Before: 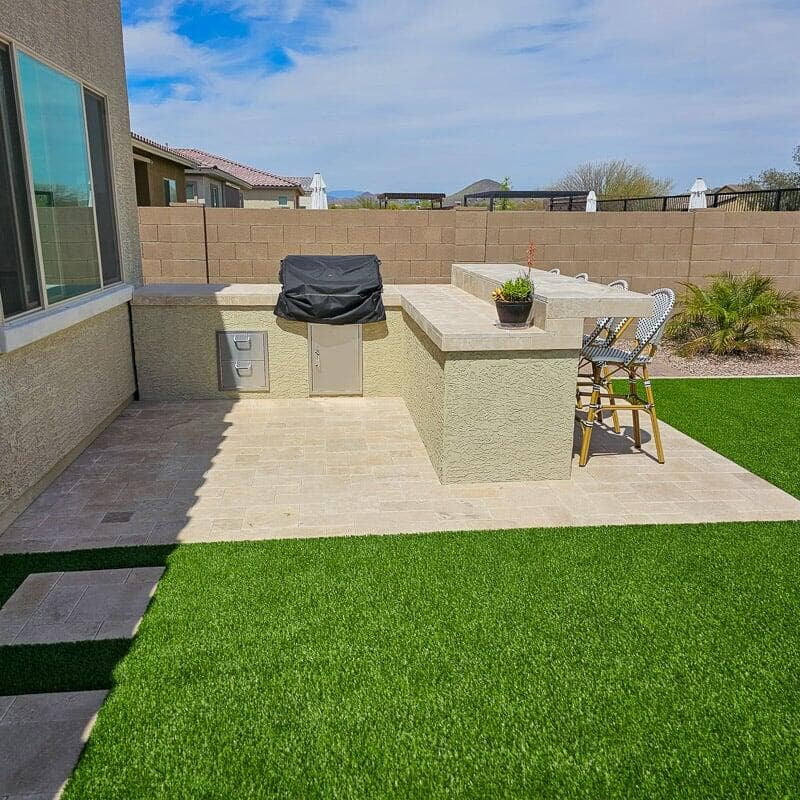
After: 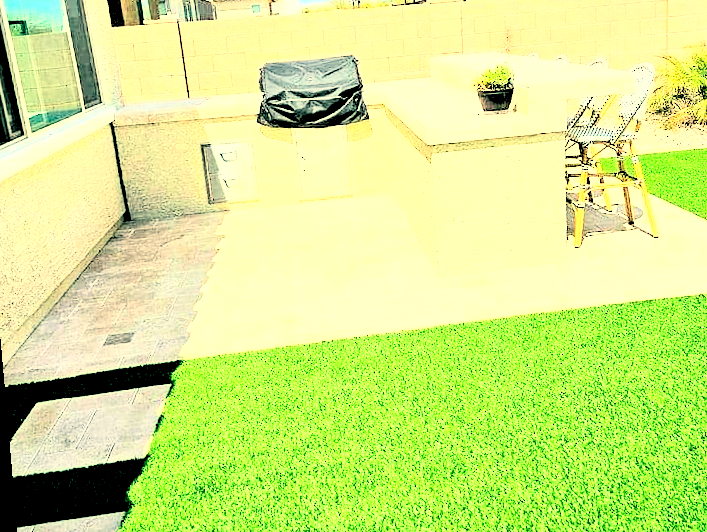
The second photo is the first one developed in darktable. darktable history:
rgb curve: curves: ch0 [(0, 0) (0.21, 0.15) (0.24, 0.21) (0.5, 0.75) (0.75, 0.96) (0.89, 0.99) (1, 1)]; ch1 [(0, 0.02) (0.21, 0.13) (0.25, 0.2) (0.5, 0.67) (0.75, 0.9) (0.89, 0.97) (1, 1)]; ch2 [(0, 0.02) (0.21, 0.13) (0.25, 0.2) (0.5, 0.67) (0.75, 0.9) (0.89, 0.97) (1, 1)], compensate middle gray true
tone curve: curves: ch0 [(0, 0) (0.641, 0.691) (1, 1)]
rotate and perspective: rotation -5°, crop left 0.05, crop right 0.952, crop top 0.11, crop bottom 0.89
color balance: mode lift, gamma, gain (sRGB), lift [1, 0.69, 1, 1], gamma [1, 1.482, 1, 1], gain [1, 1, 1, 0.802]
crop: top 20.916%, right 9.437%, bottom 0.316%
exposure: black level correction 0, exposure 1.2 EV, compensate exposure bias true, compensate highlight preservation false
rgb levels: levels [[0.034, 0.472, 0.904], [0, 0.5, 1], [0, 0.5, 1]]
